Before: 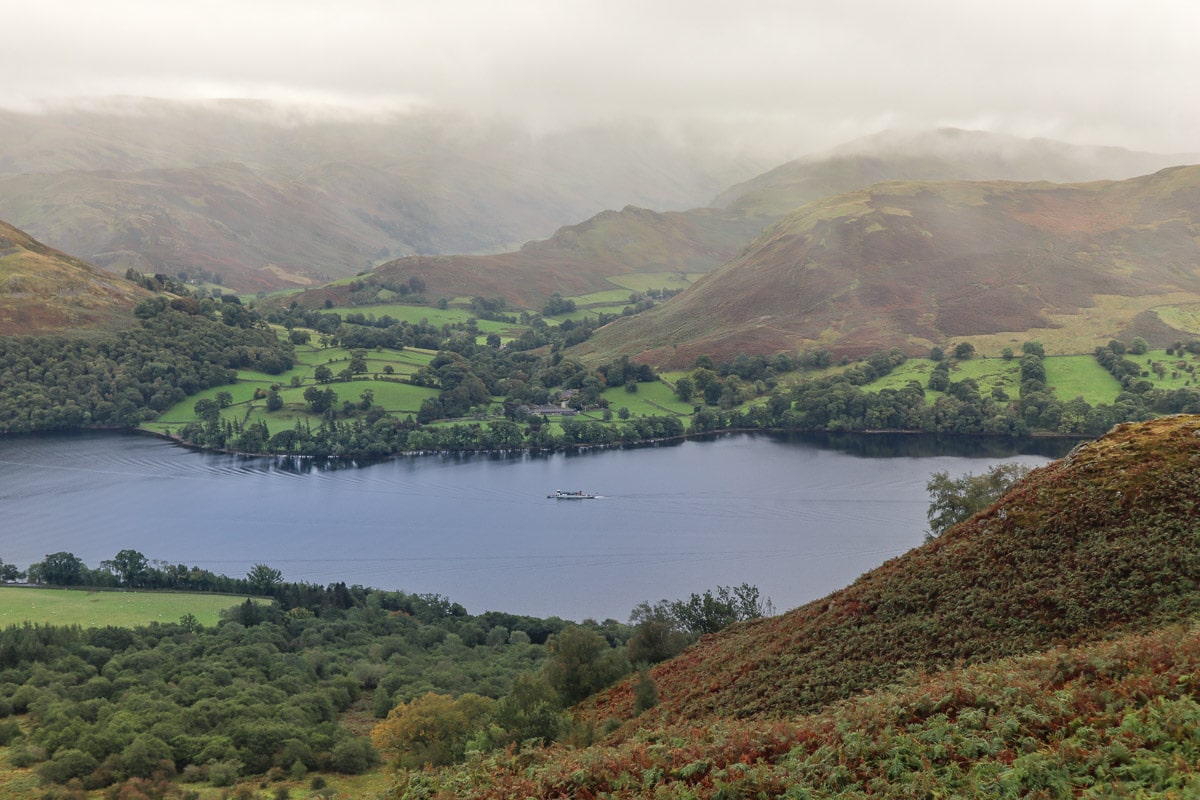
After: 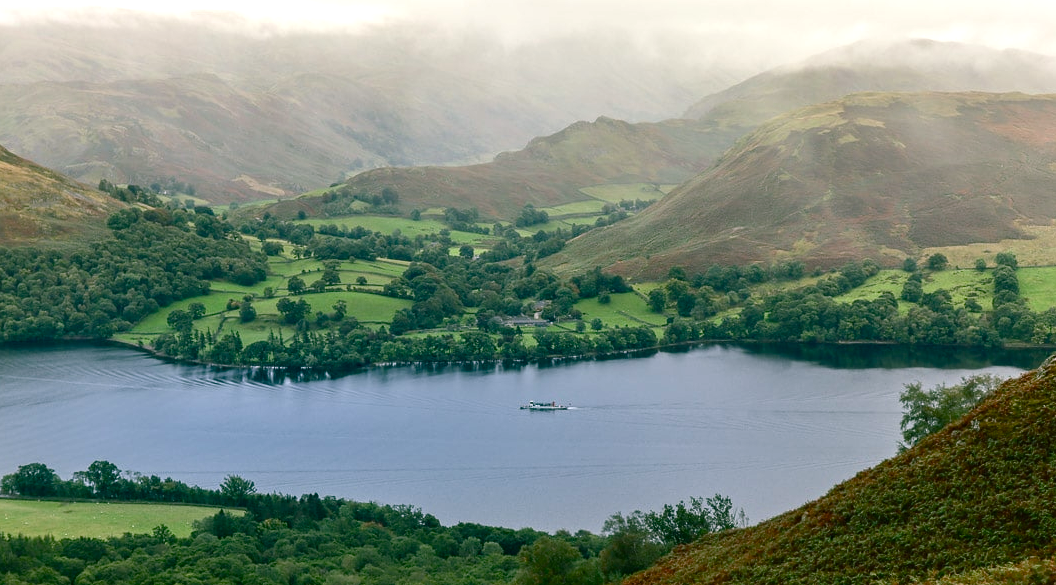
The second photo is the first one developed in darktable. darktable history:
crop and rotate: left 2.28%, top 11.243%, right 9.653%, bottom 15.584%
color balance rgb: shadows lift › chroma 11.587%, shadows lift › hue 131.37°, perceptual saturation grading › global saturation 20%, perceptual saturation grading › highlights -25.874%, perceptual saturation grading › shadows 24.05%, perceptual brilliance grading › global brilliance 21.429%, perceptual brilliance grading › shadows -35.165%, saturation formula JzAzBz (2021)
